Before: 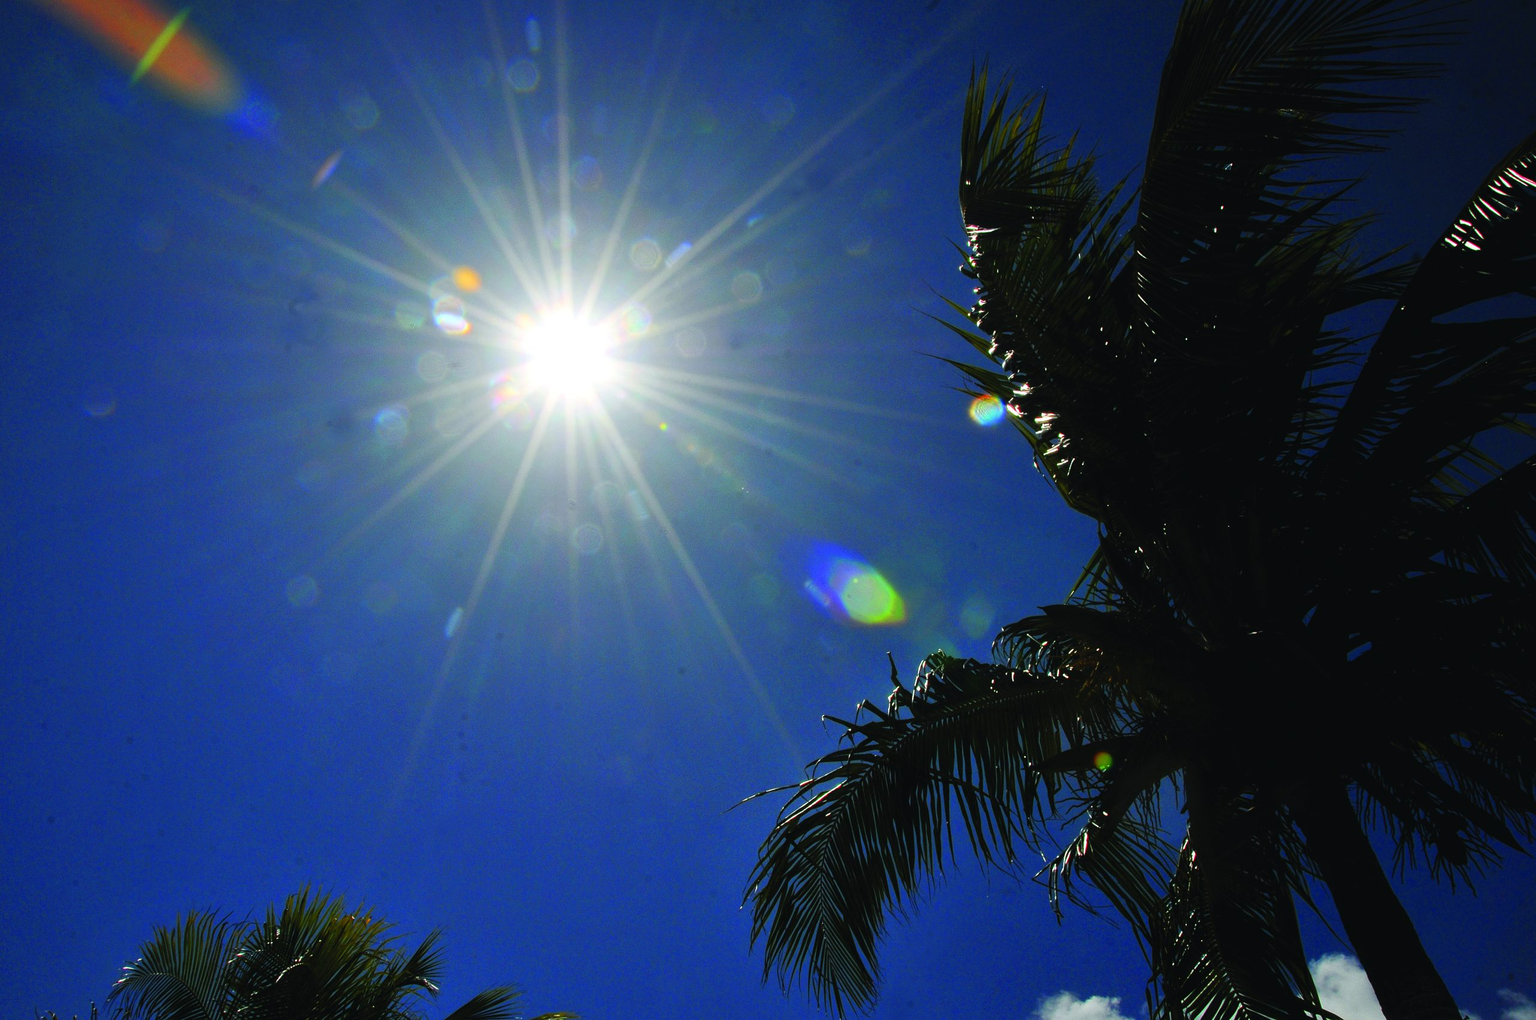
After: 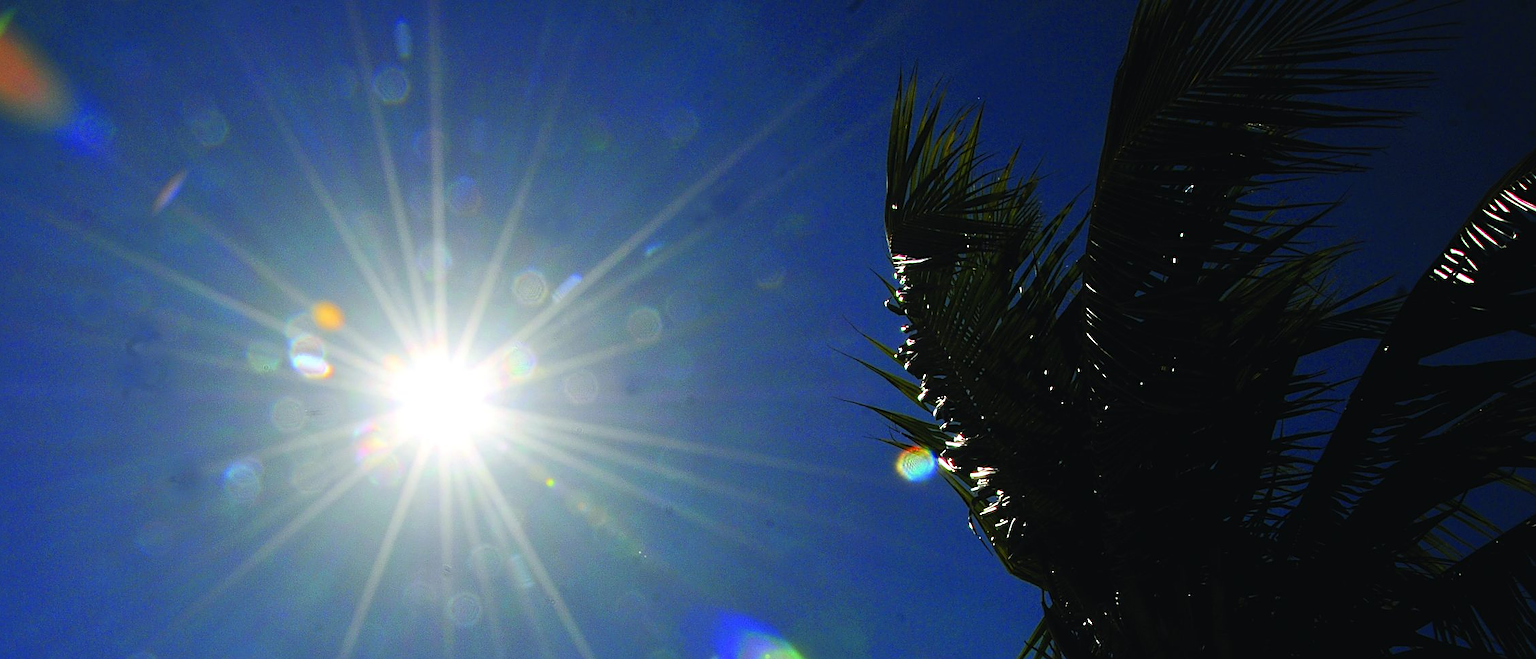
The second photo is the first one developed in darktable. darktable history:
crop and rotate: left 11.542%, bottom 42.779%
sharpen: on, module defaults
